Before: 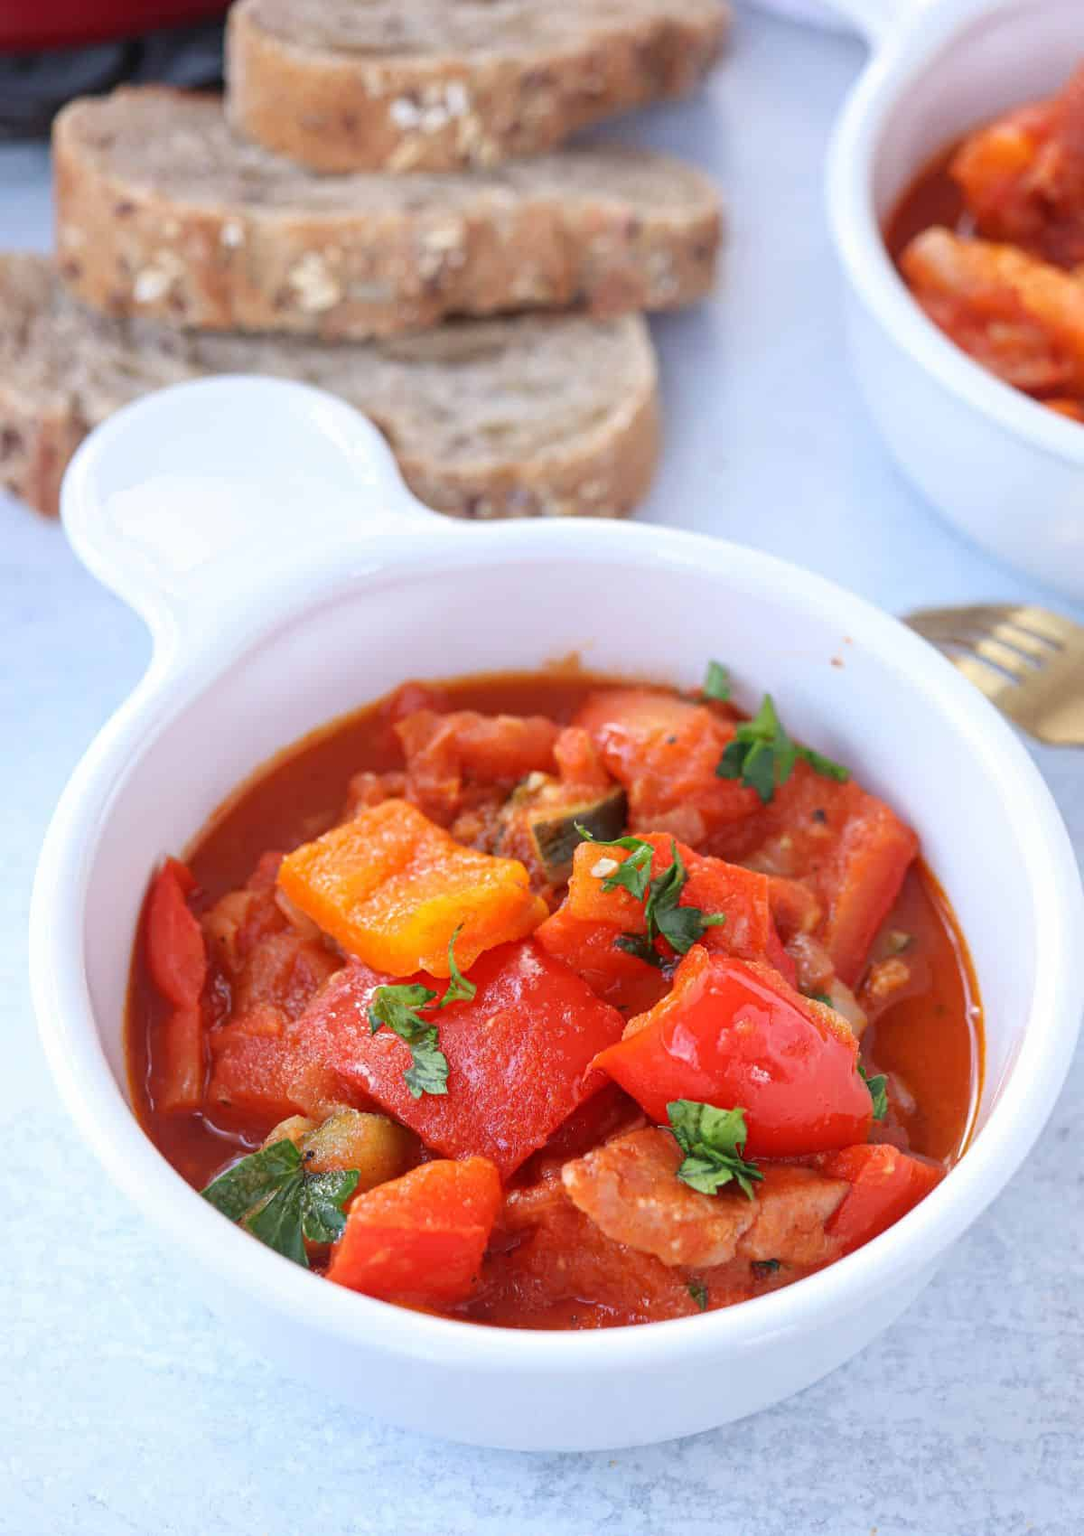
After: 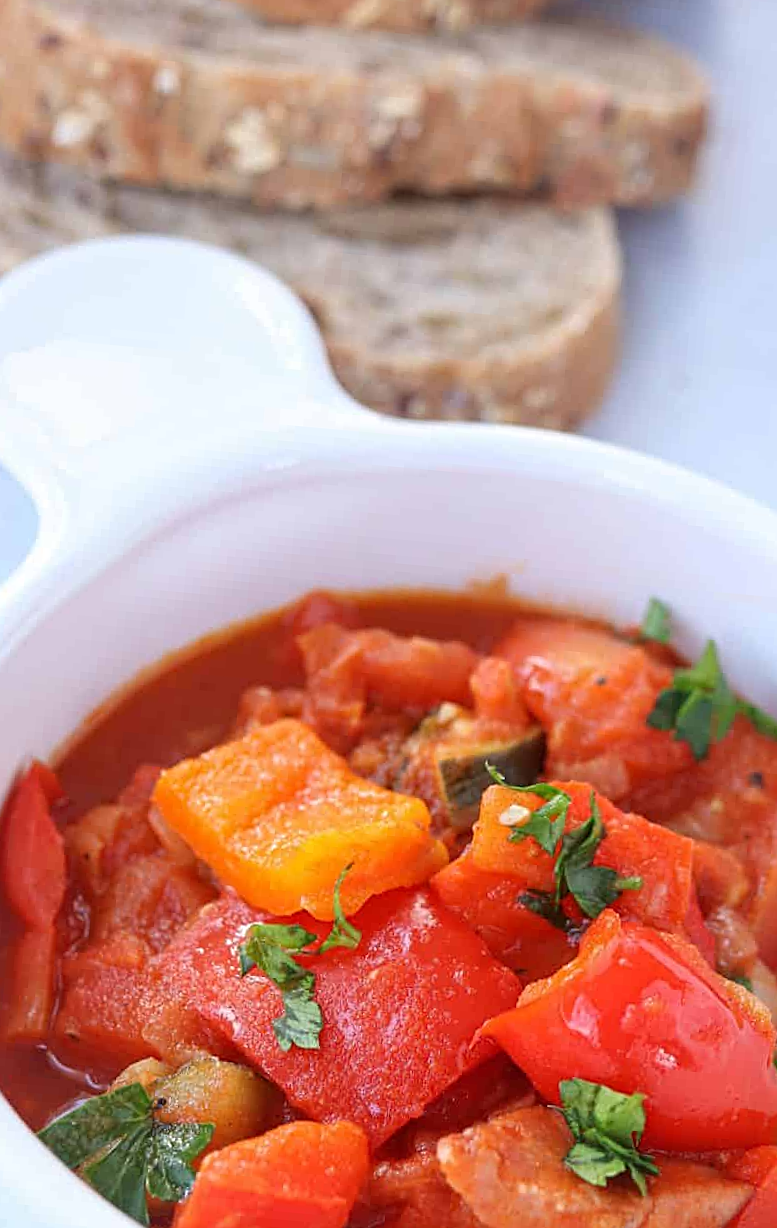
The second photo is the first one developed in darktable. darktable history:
rotate and perspective: rotation 5.12°, automatic cropping off
sharpen: on, module defaults
crop: left 16.202%, top 11.208%, right 26.045%, bottom 20.557%
